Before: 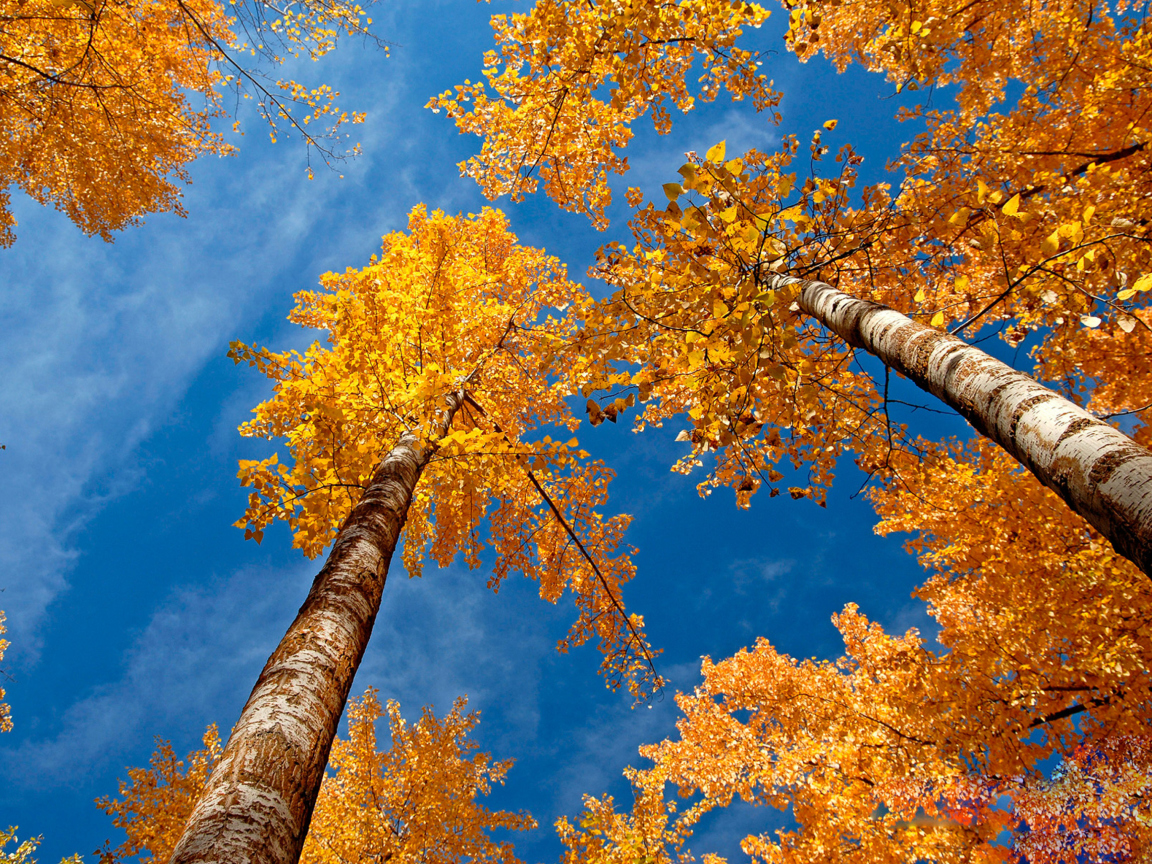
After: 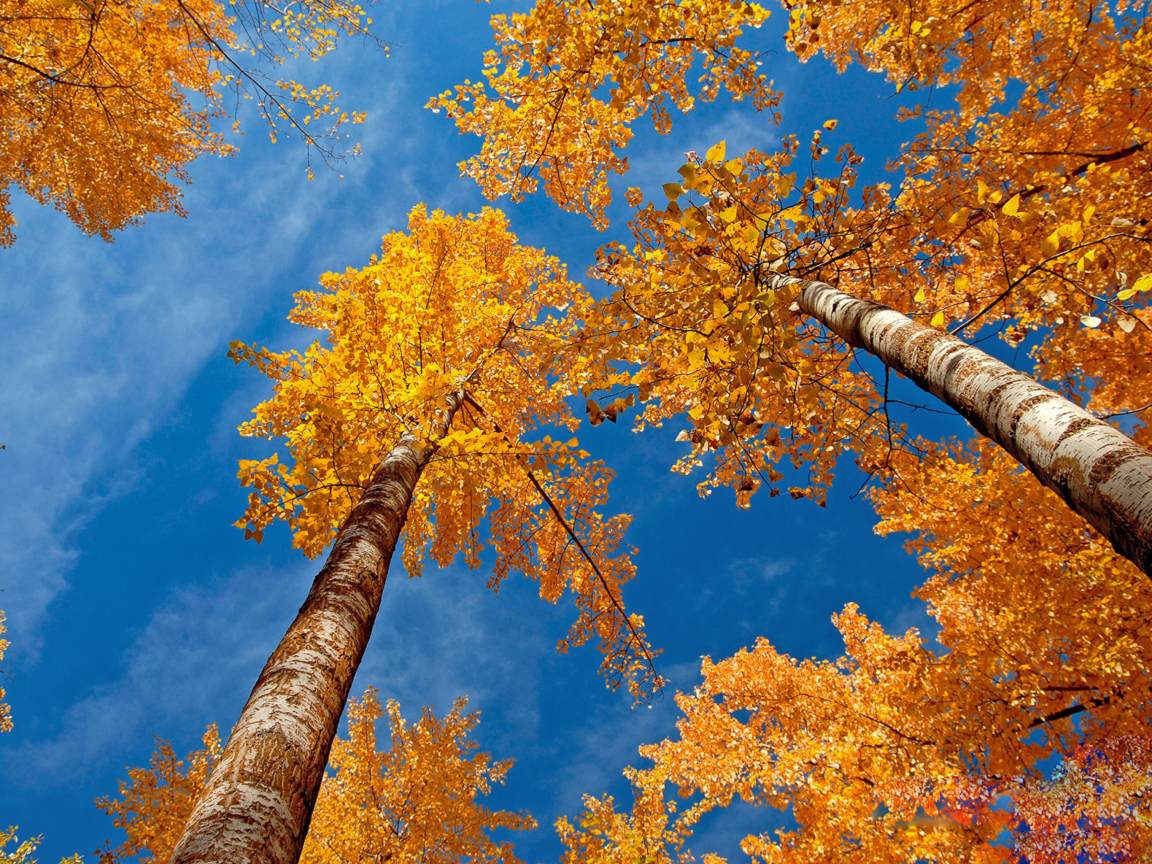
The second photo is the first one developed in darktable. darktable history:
shadows and highlights: highlights color adjustment 40.17%
tone equalizer: edges refinement/feathering 500, mask exposure compensation -1.57 EV, preserve details no
